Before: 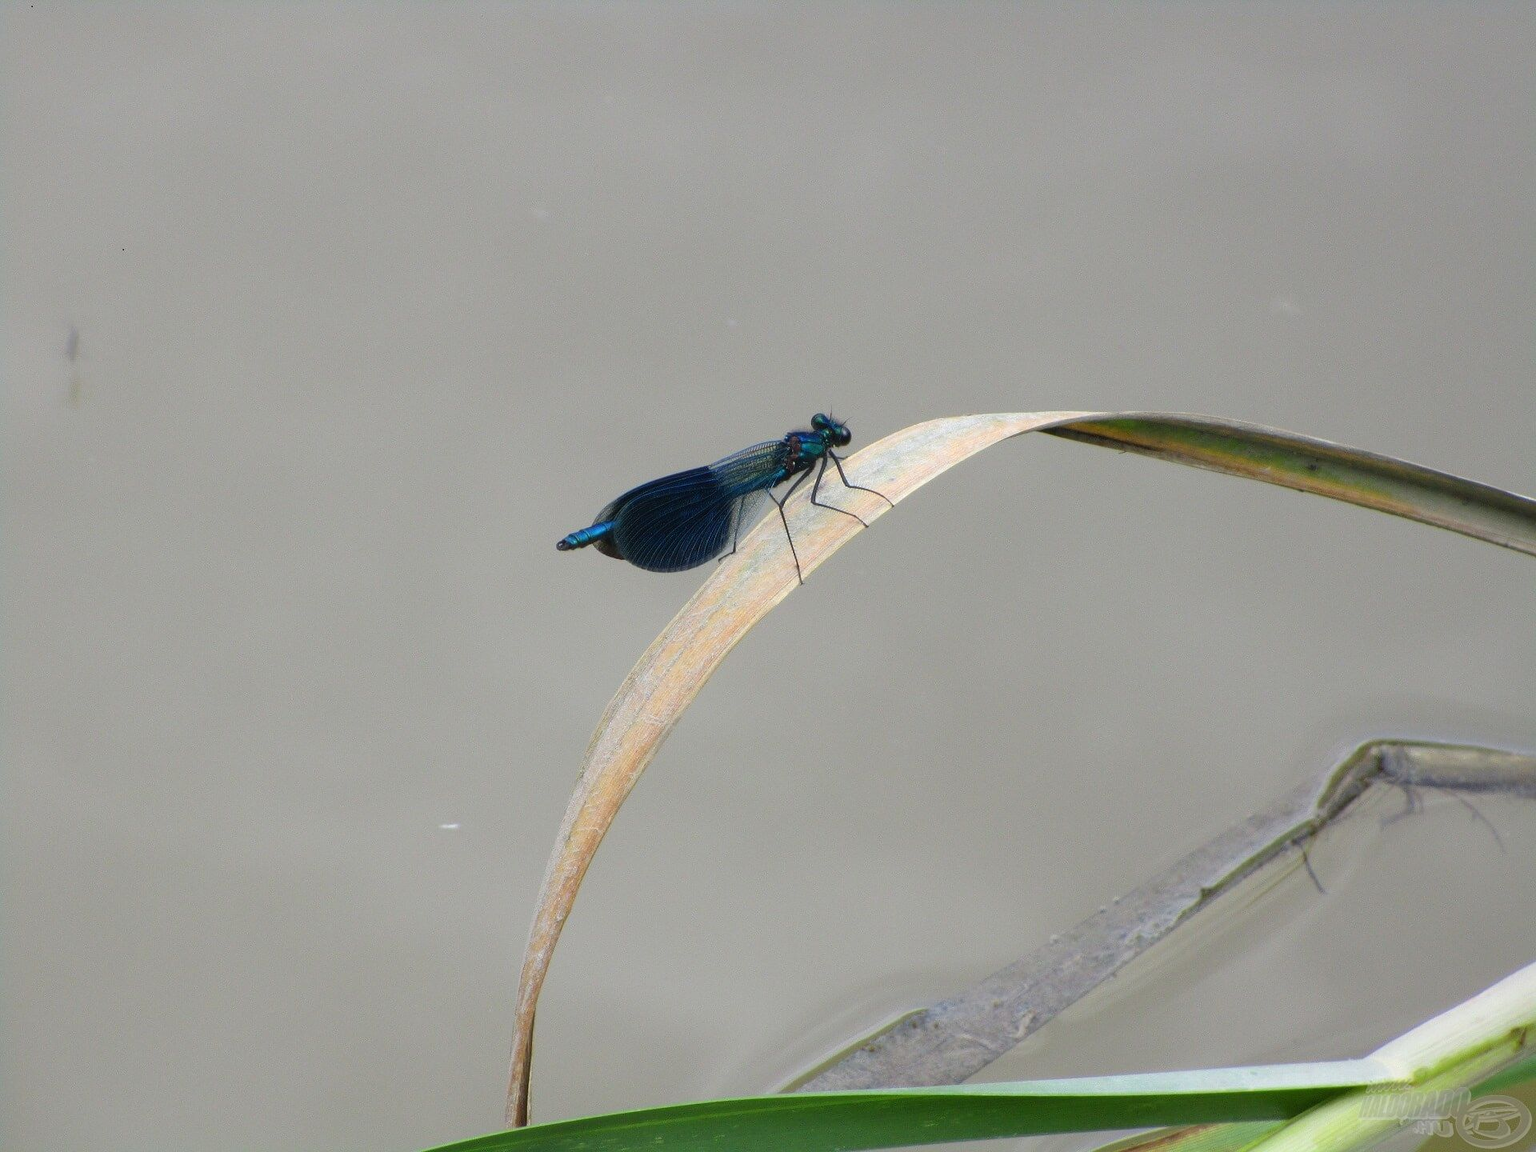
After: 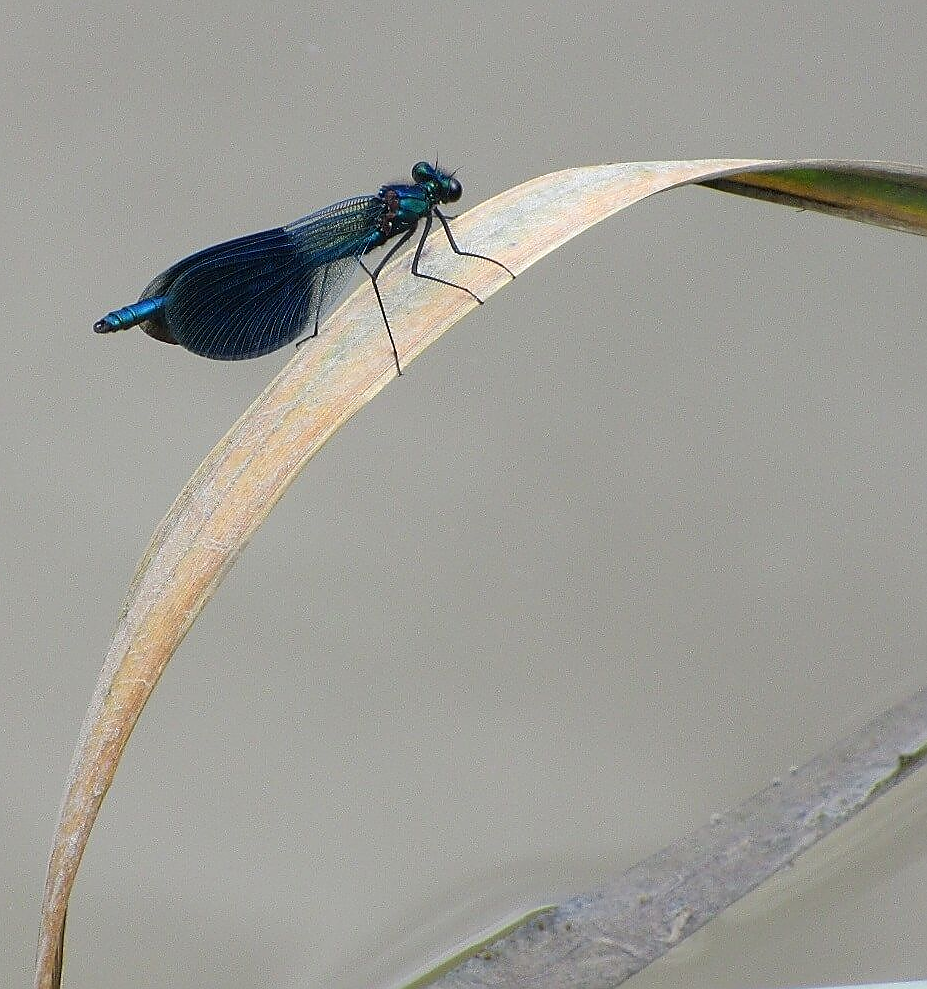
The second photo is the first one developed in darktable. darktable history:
crop: left 31.379%, top 24.658%, right 20.326%, bottom 6.628%
sharpen: radius 1.4, amount 1.25, threshold 0.7
